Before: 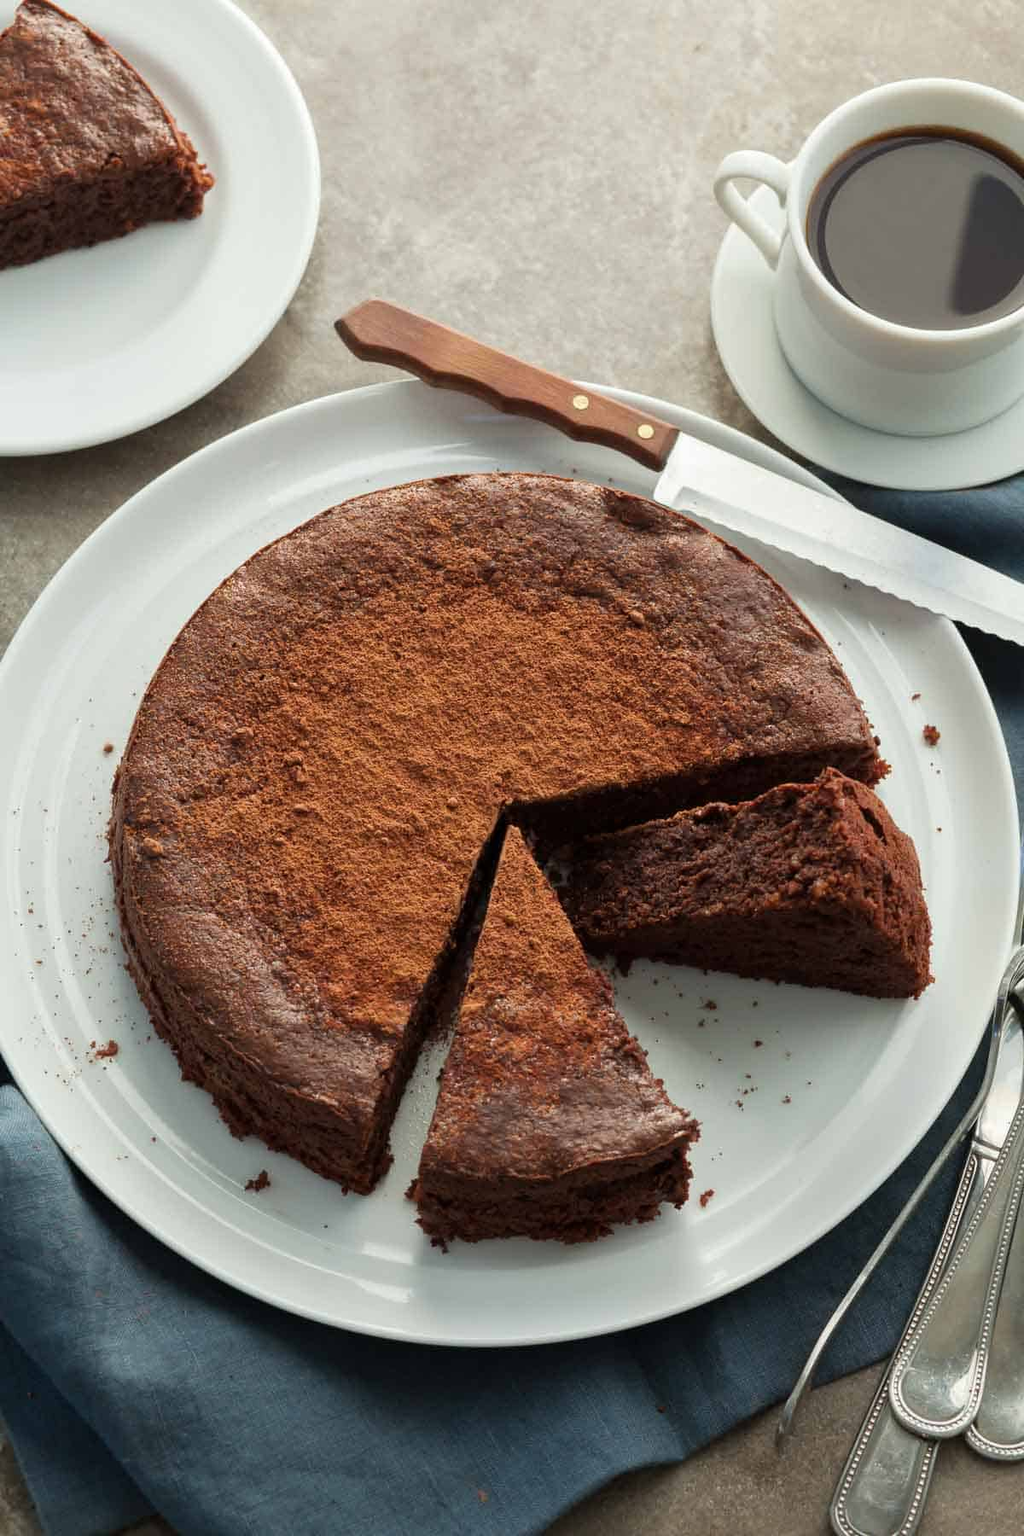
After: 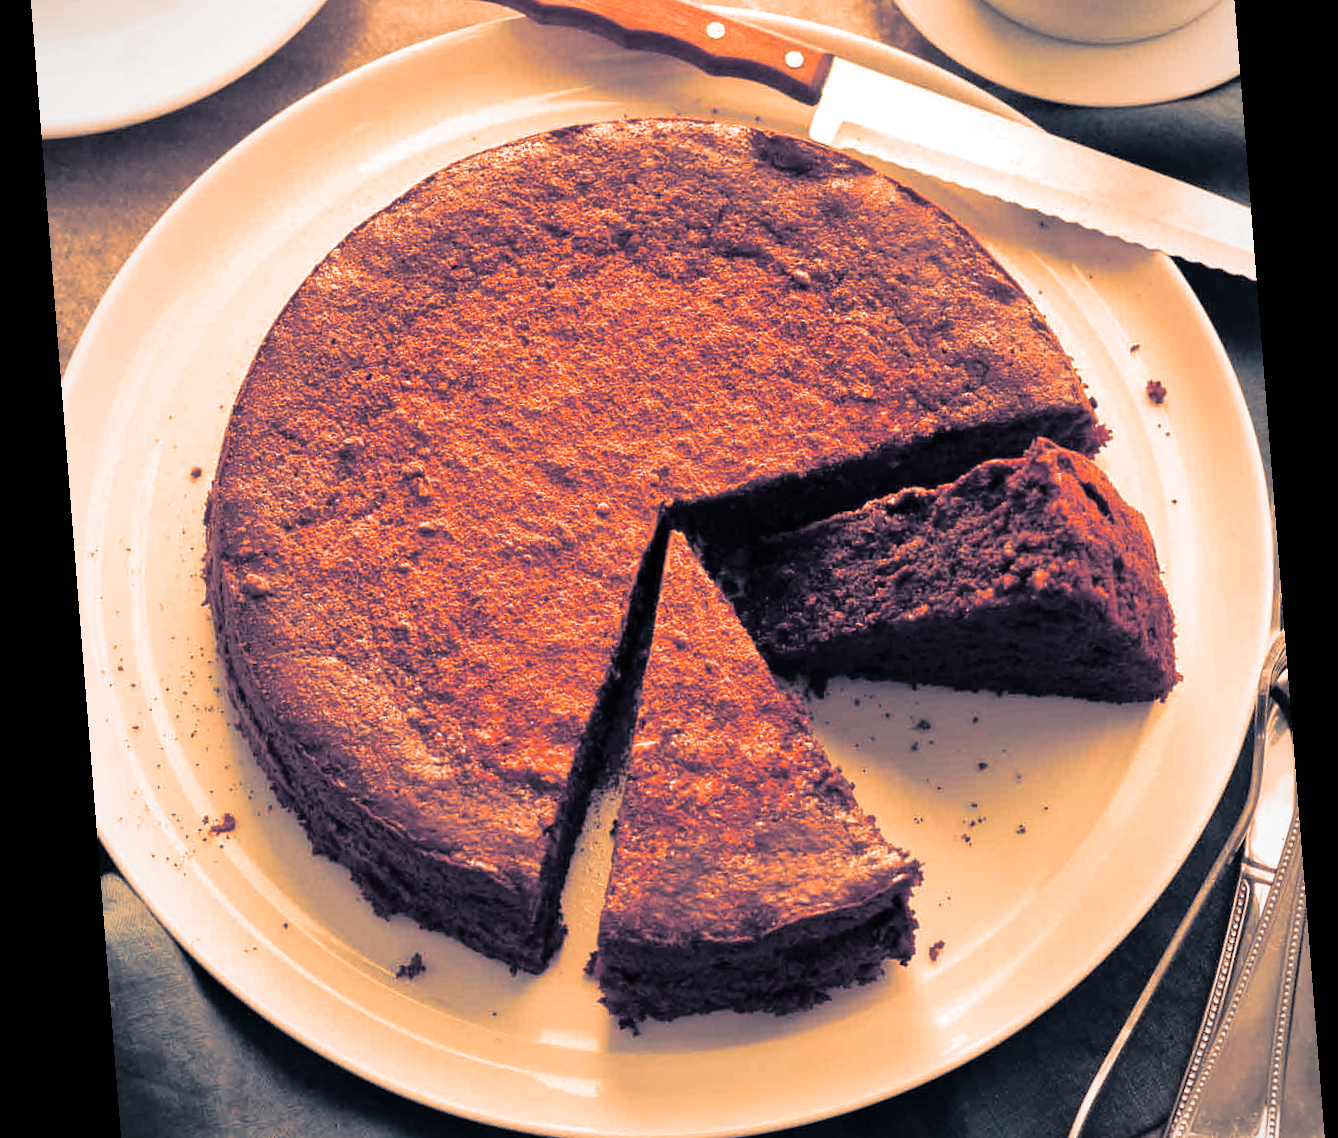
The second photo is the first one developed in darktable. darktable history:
rotate and perspective: rotation -4.2°, shear 0.006, automatic cropping off
contrast brightness saturation: contrast 0.08, saturation 0.02
tone equalizer: -8 EV 0.001 EV, -7 EV -0.004 EV, -6 EV 0.009 EV, -5 EV 0.032 EV, -4 EV 0.276 EV, -3 EV 0.644 EV, -2 EV 0.584 EV, -1 EV 0.187 EV, +0 EV 0.024 EV
split-toning: shadows › hue 226.8°, shadows › saturation 0.56, highlights › hue 28.8°, balance -40, compress 0%
crop and rotate: top 25.357%, bottom 13.942%
white balance: red 1.467, blue 0.684
vignetting: brightness -0.167
